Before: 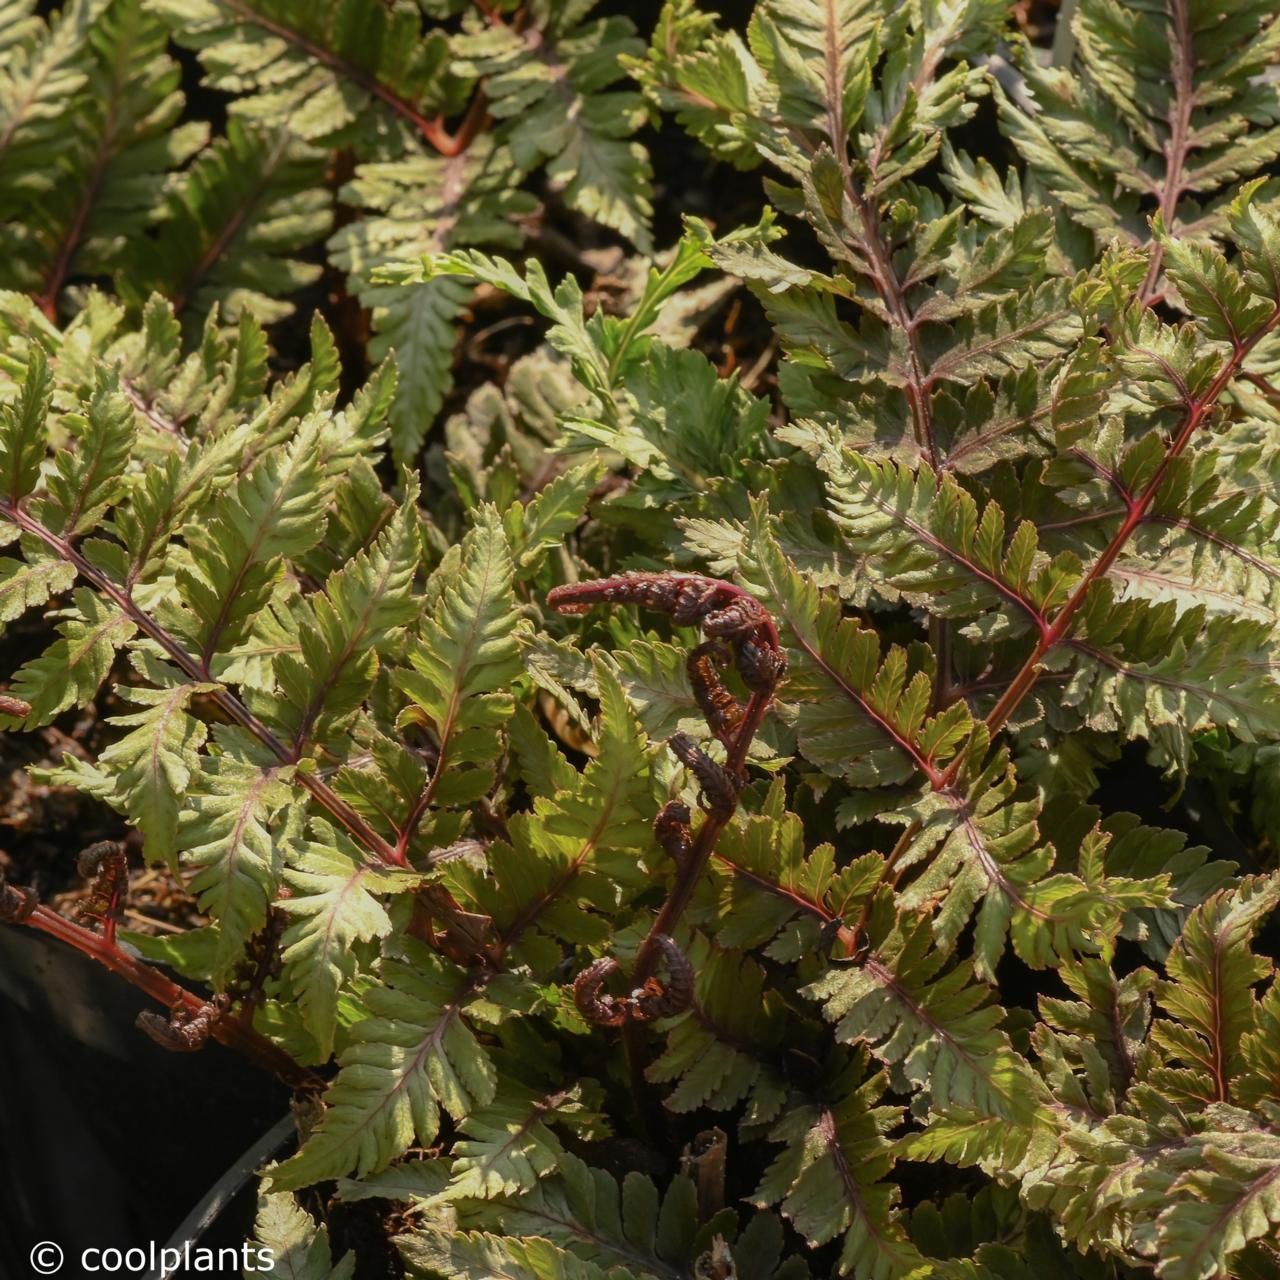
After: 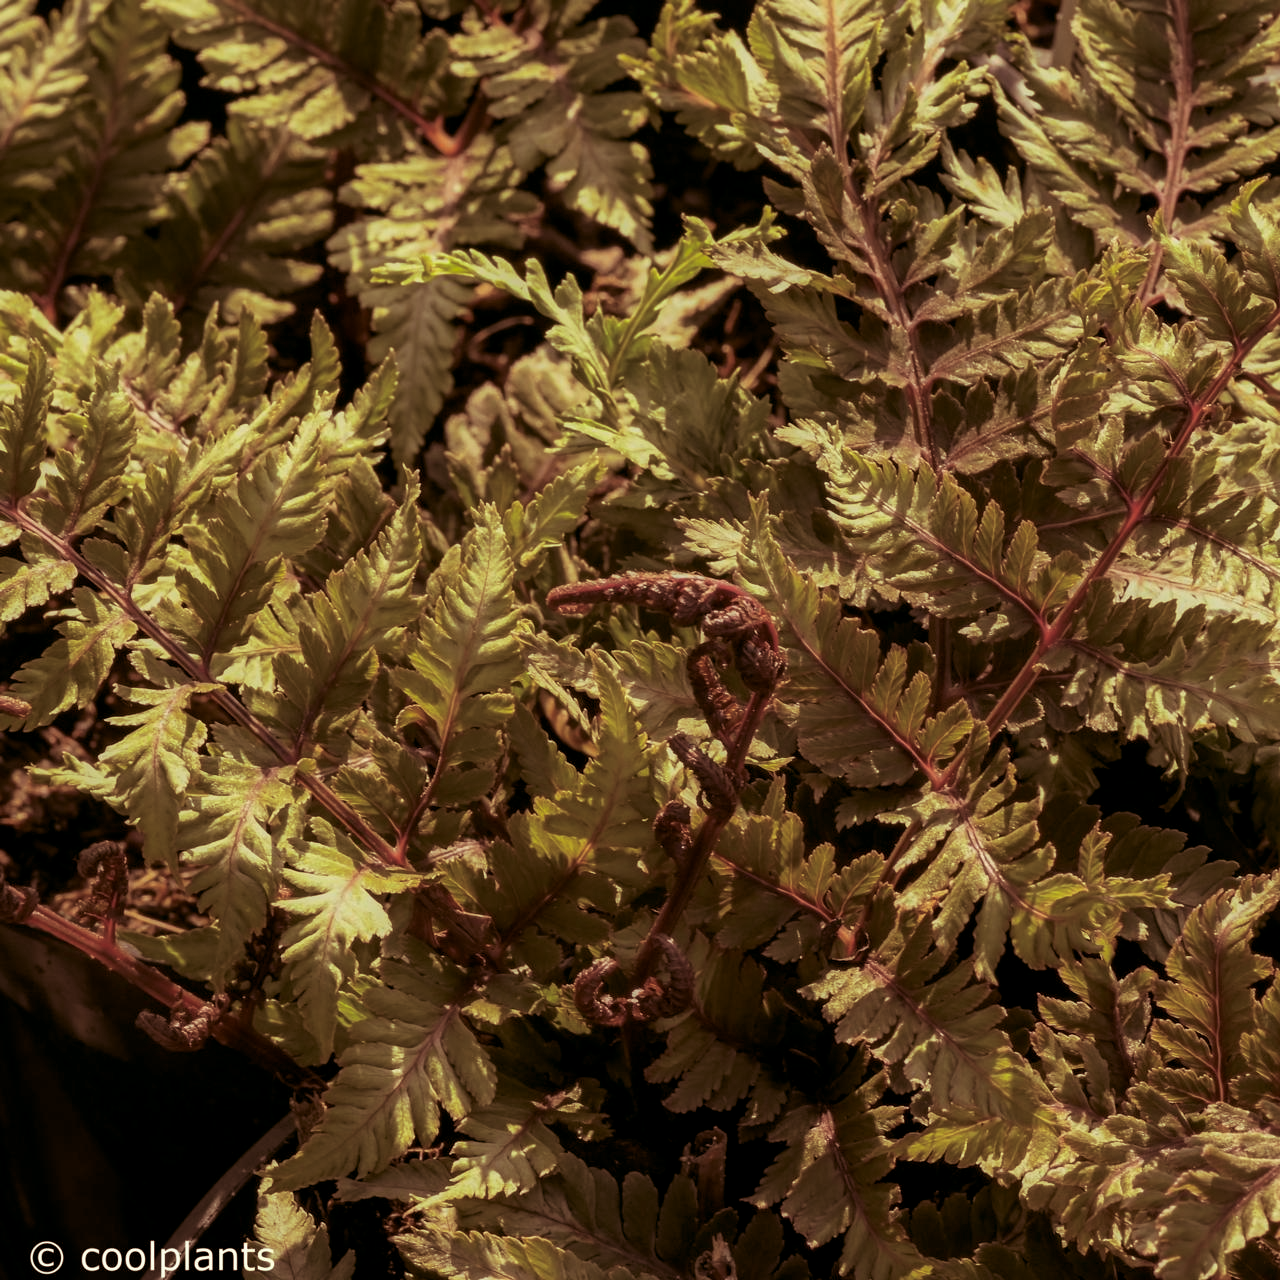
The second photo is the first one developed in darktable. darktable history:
split-toning: on, module defaults
color correction: highlights a* -1.43, highlights b* 10.12, shadows a* 0.395, shadows b* 19.35
